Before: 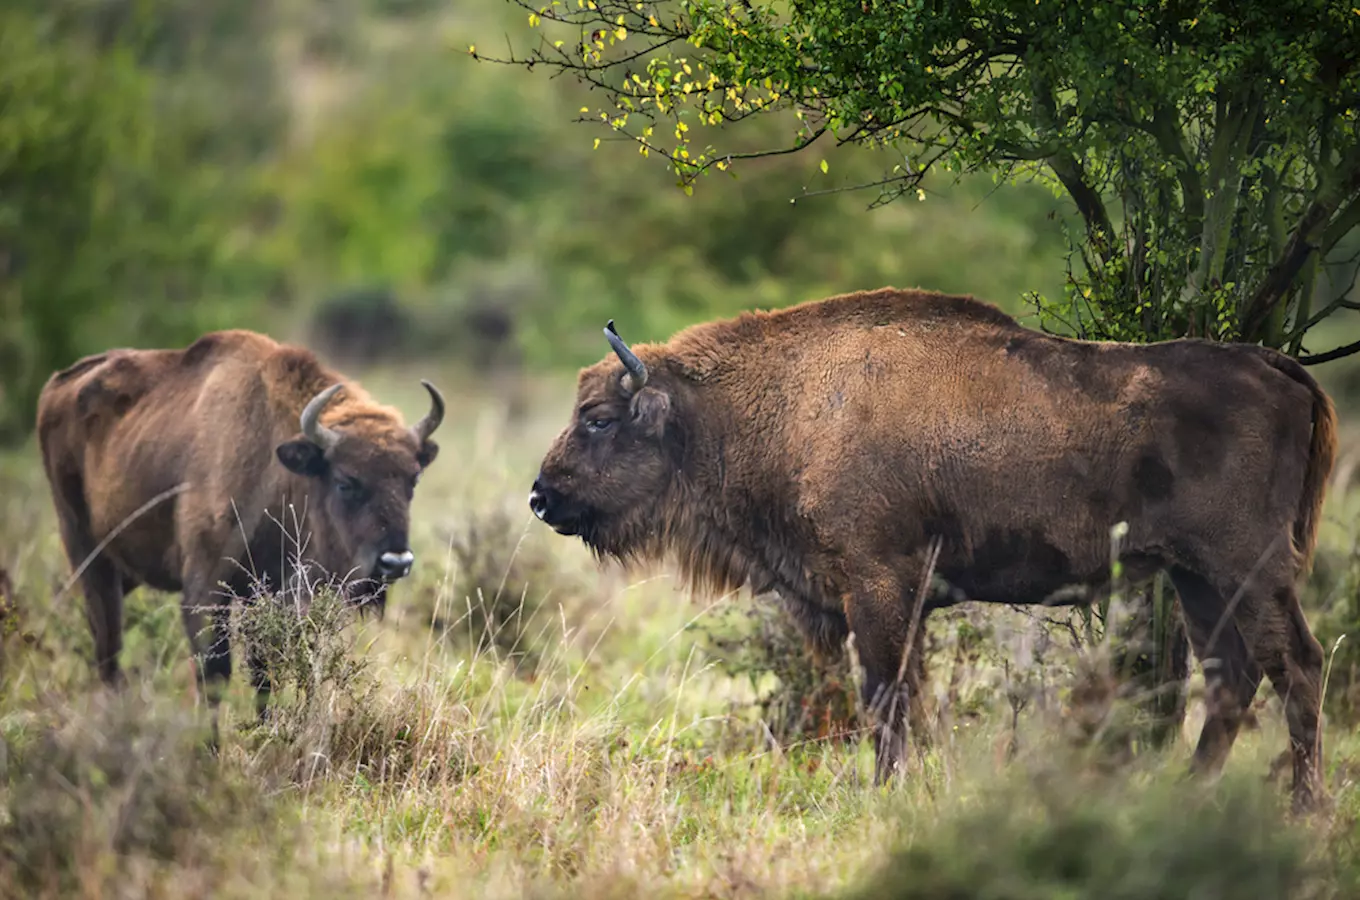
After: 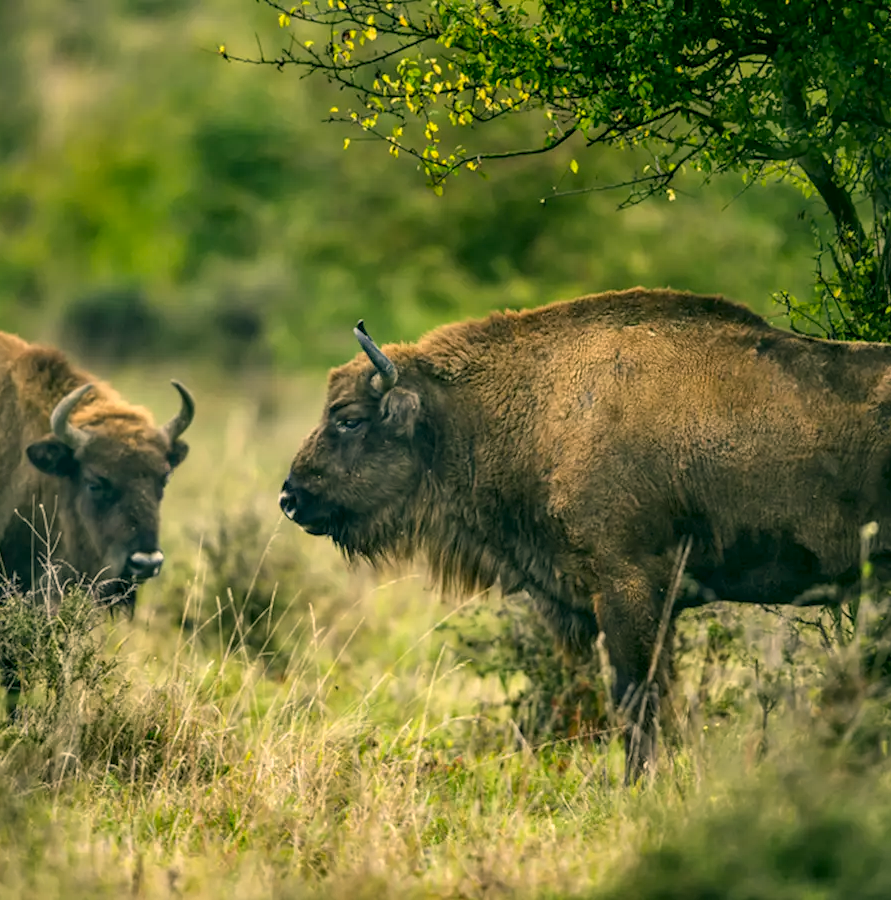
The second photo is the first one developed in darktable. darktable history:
crop and rotate: left 18.428%, right 15.986%
exposure: black level correction 0.002, exposure -0.204 EV, compensate highlight preservation false
local contrast: on, module defaults
color correction: highlights a* 4.82, highlights b* 24.87, shadows a* -16.14, shadows b* 3.79
